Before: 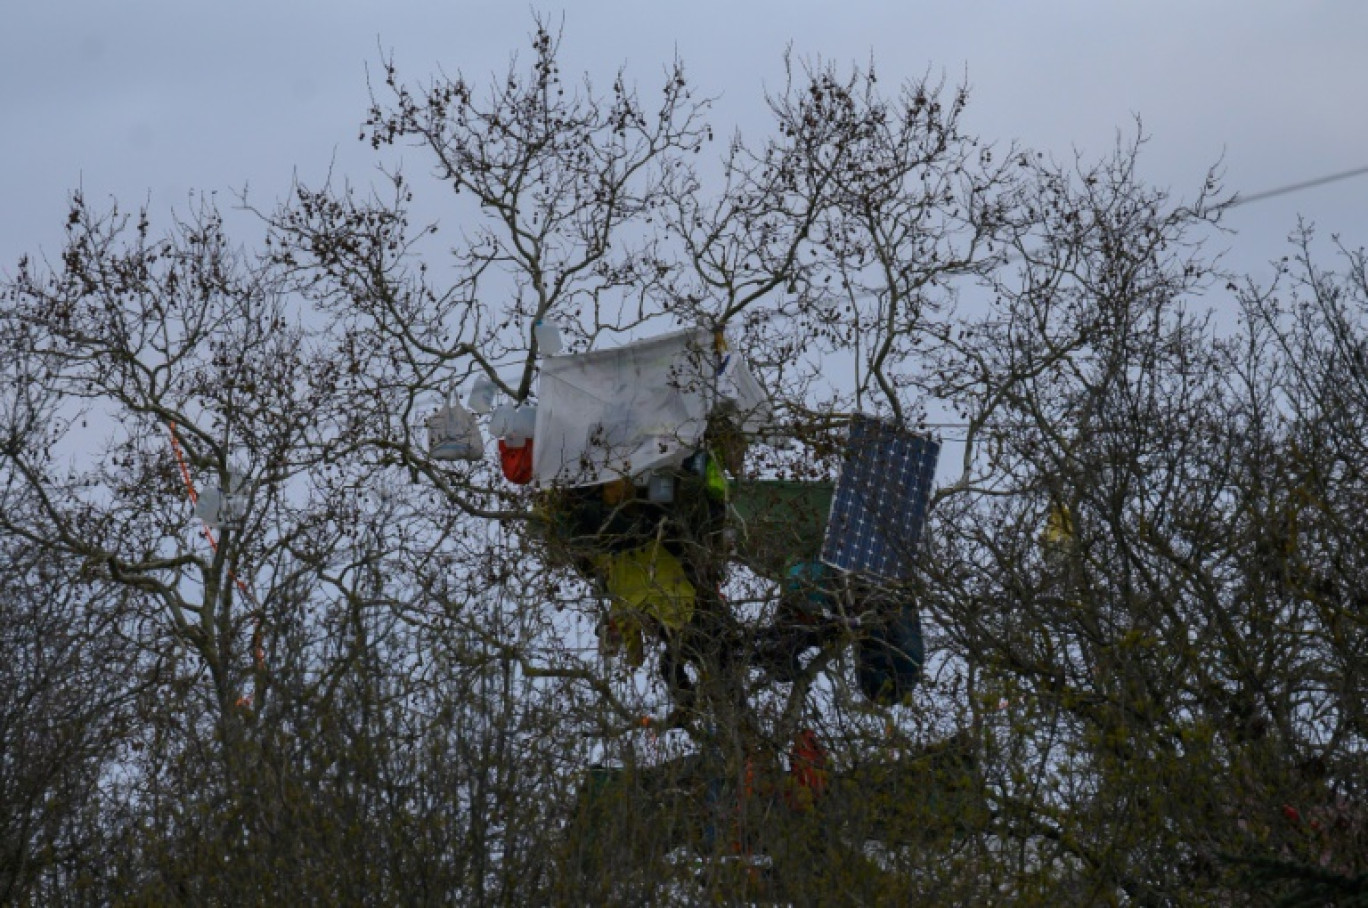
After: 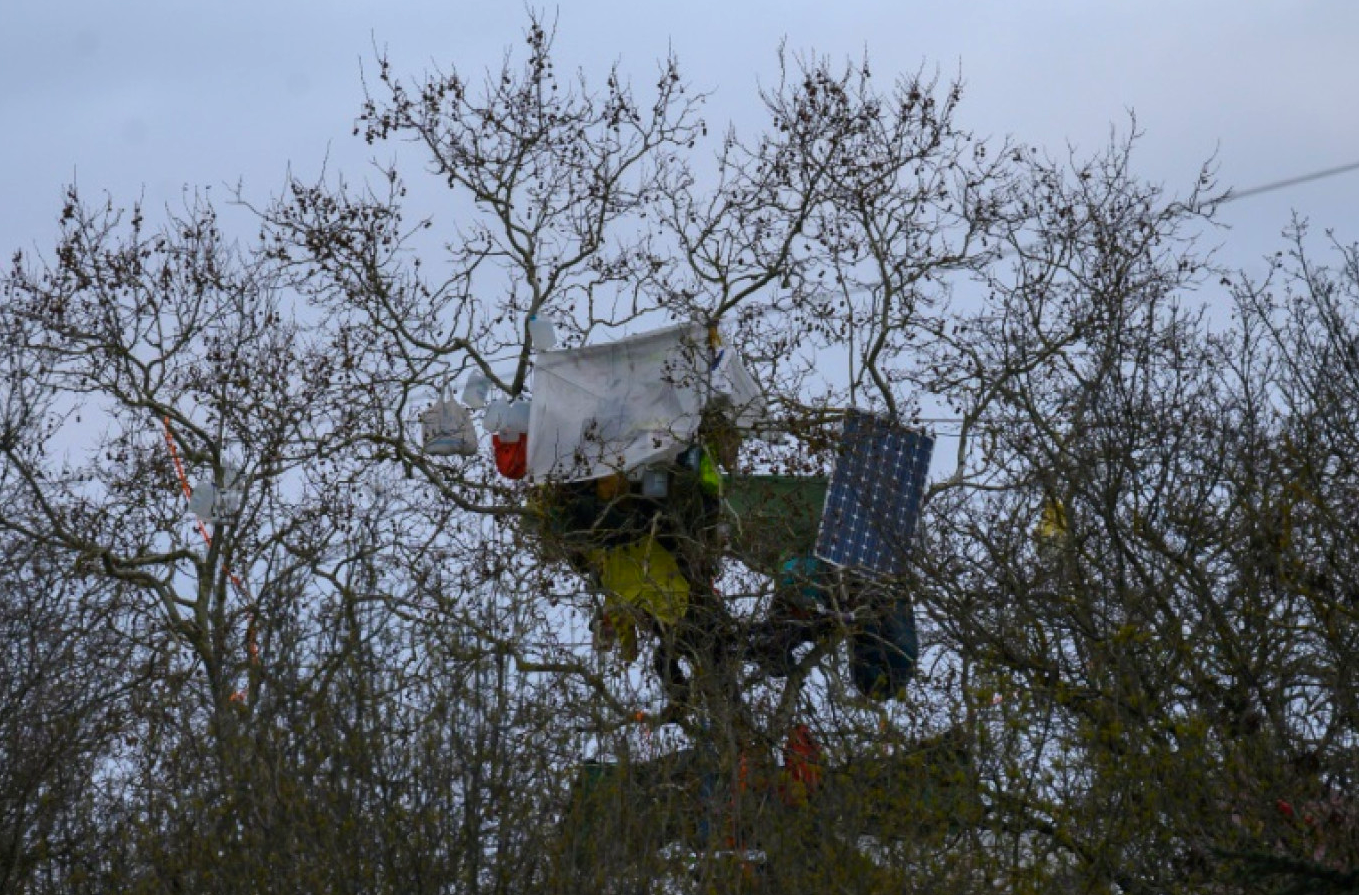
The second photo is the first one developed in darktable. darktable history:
color balance rgb: perceptual saturation grading › global saturation 0.733%, perceptual brilliance grading › global brilliance 9.19%, global vibrance 20%
crop: left 0.475%, top 0.58%, right 0.144%, bottom 0.823%
